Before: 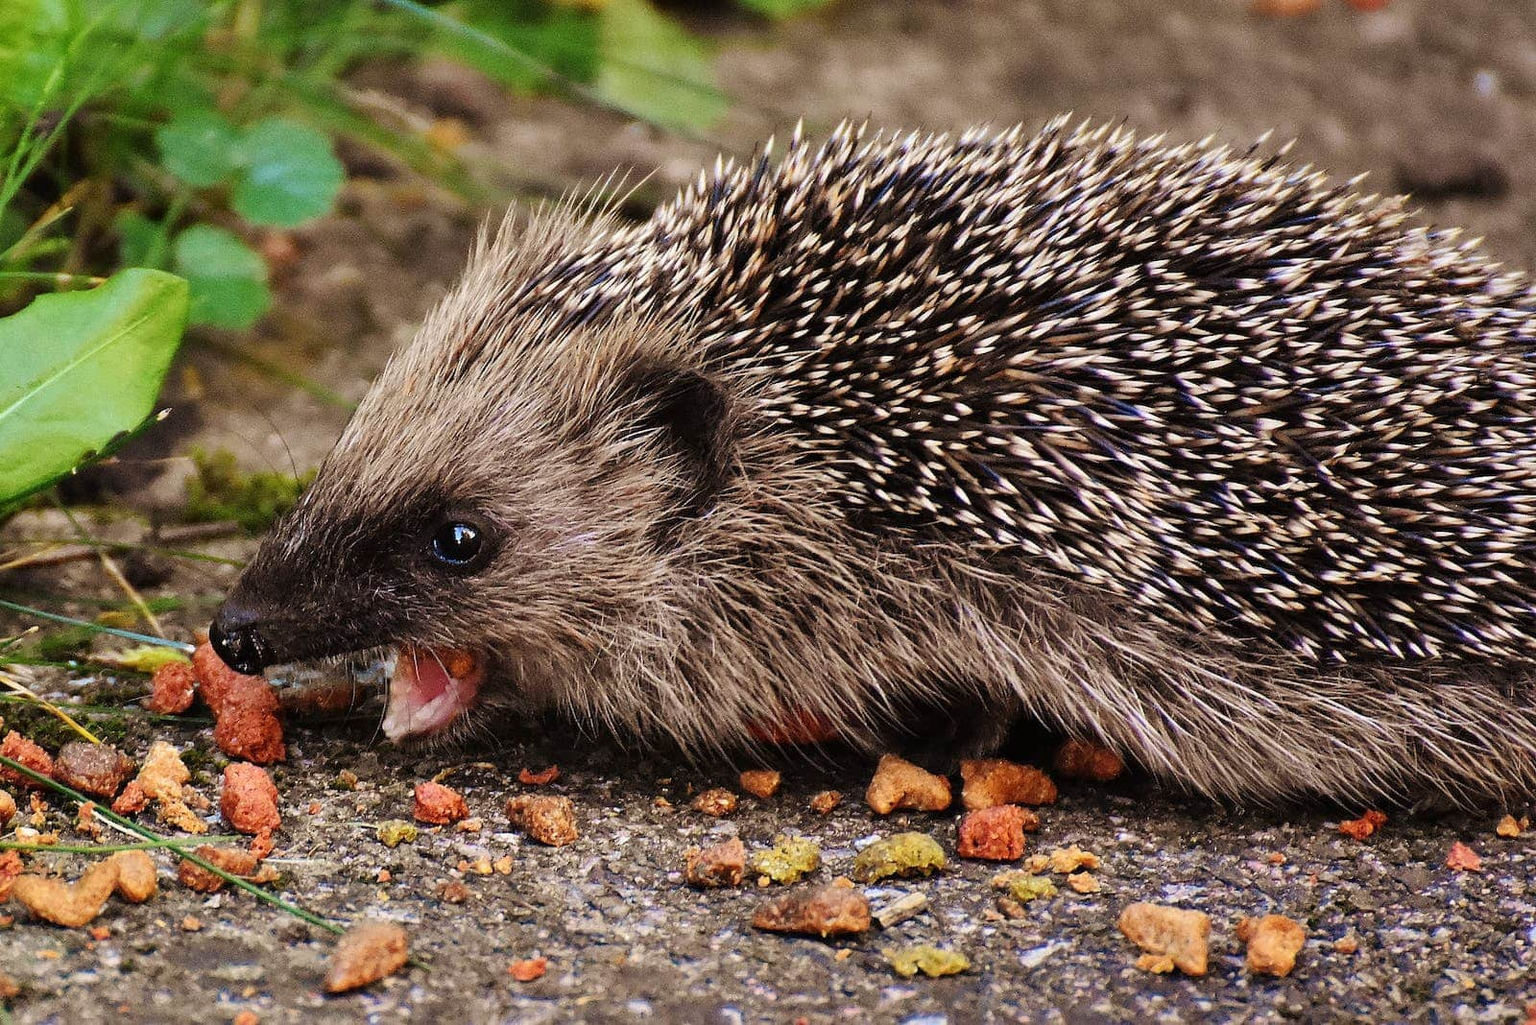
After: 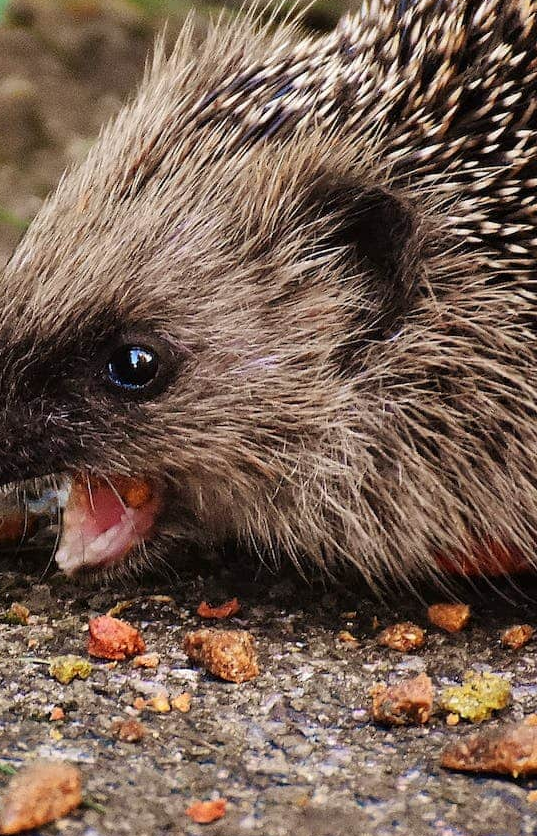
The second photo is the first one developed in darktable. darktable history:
crop and rotate: left 21.533%, top 18.719%, right 44.867%, bottom 2.997%
